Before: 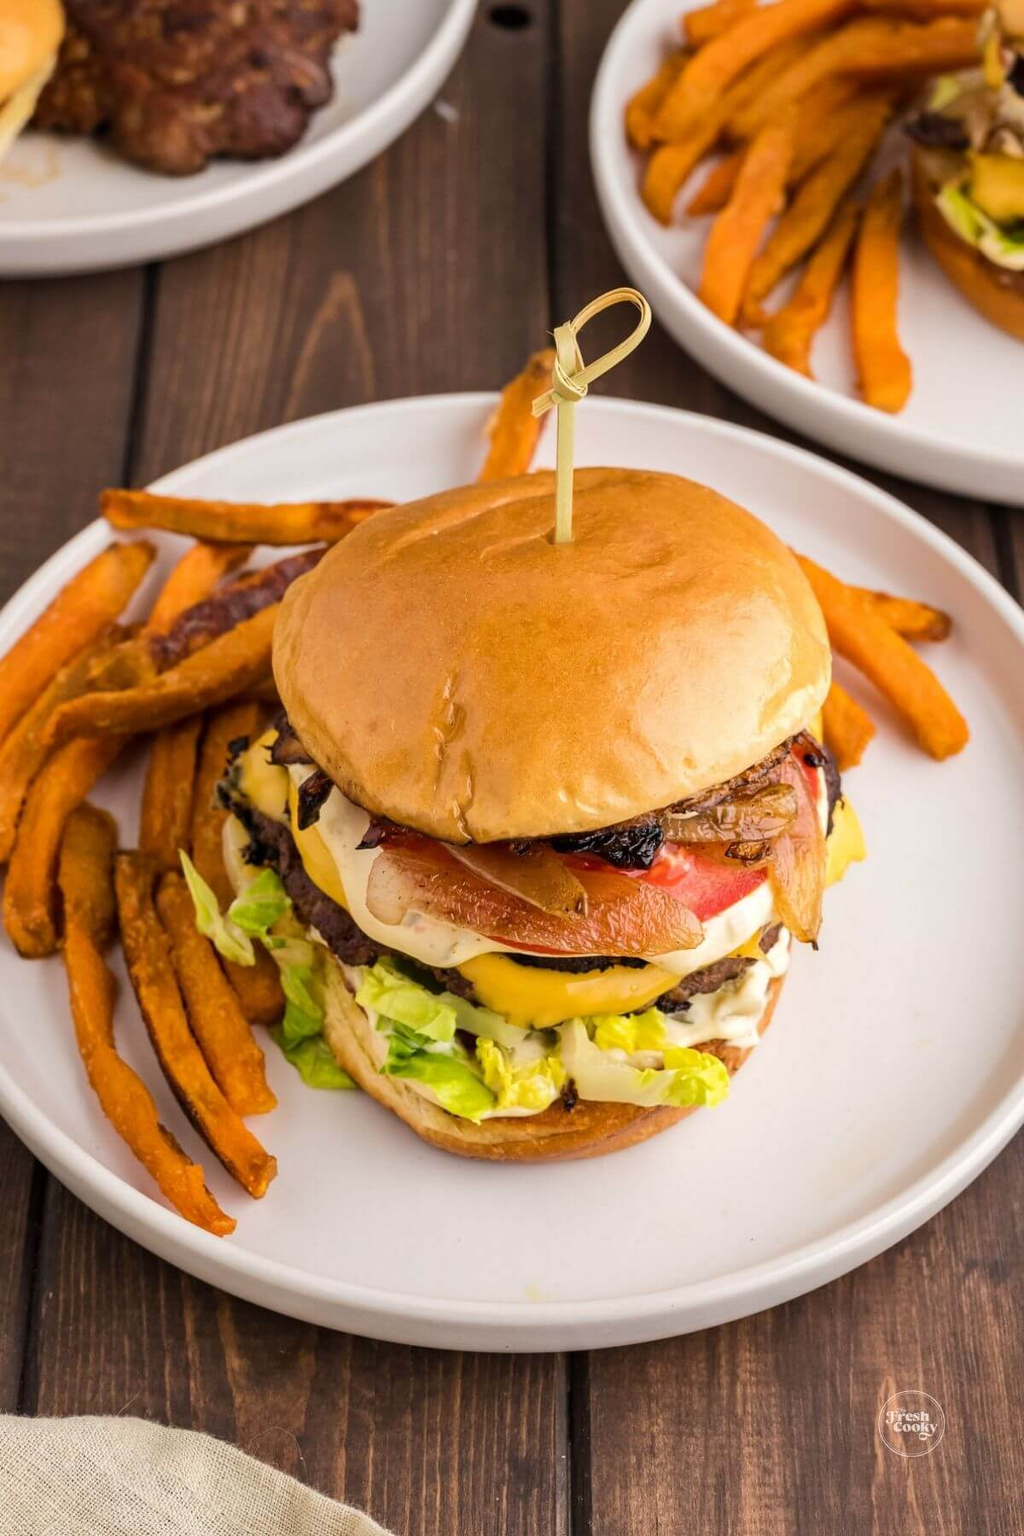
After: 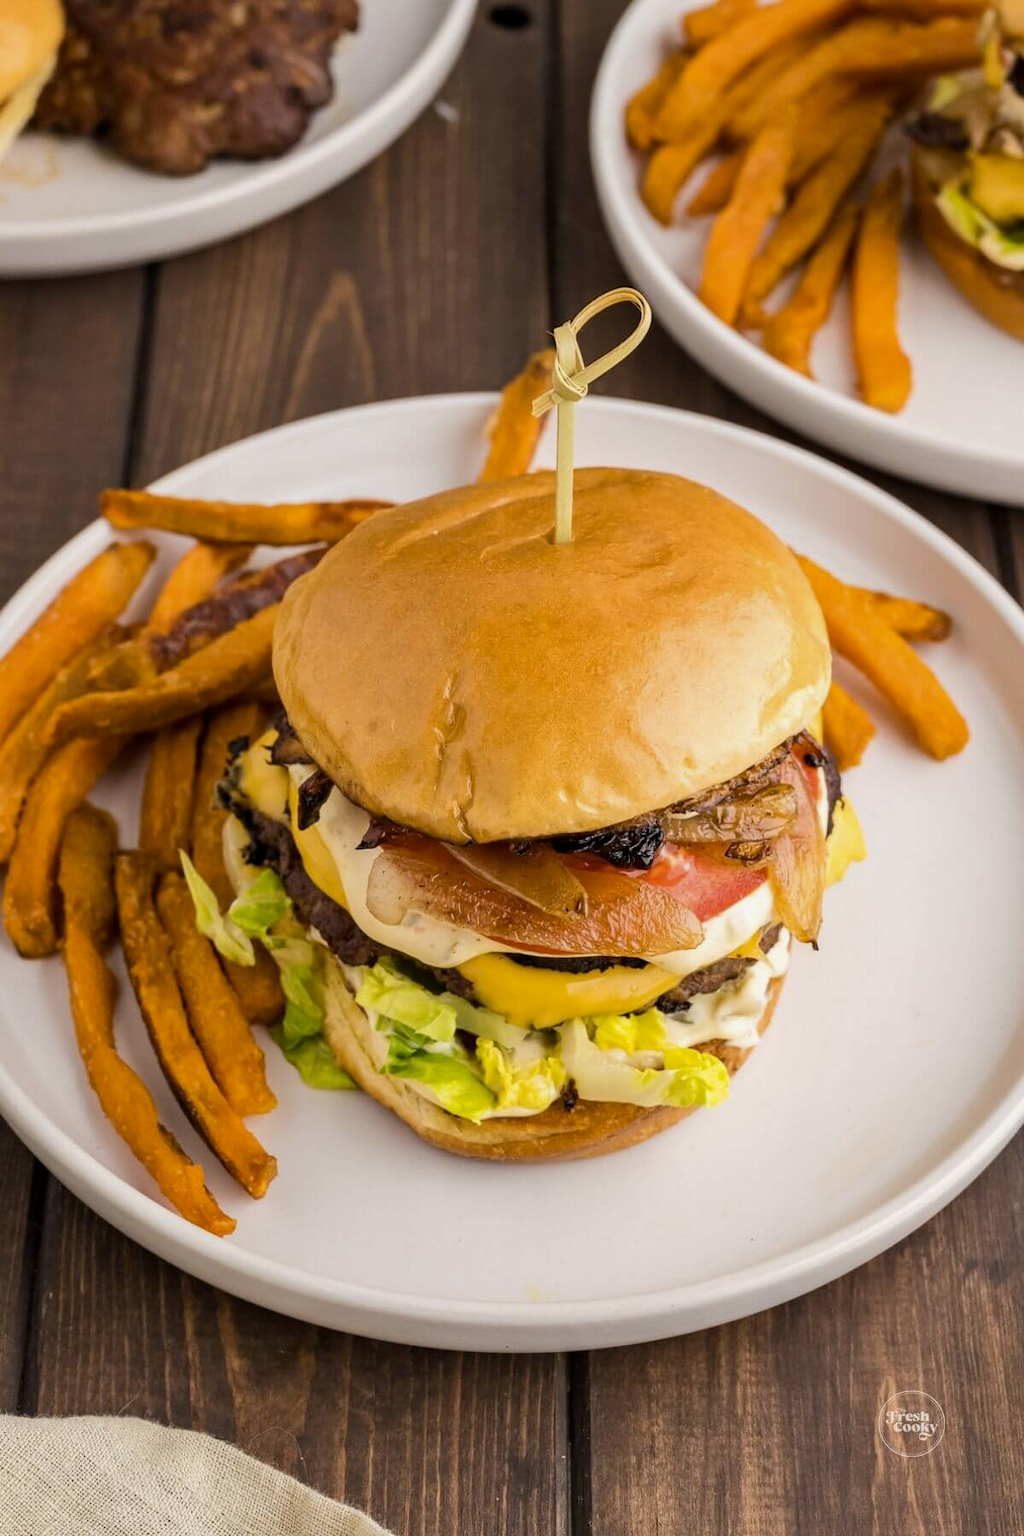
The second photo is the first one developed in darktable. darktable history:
exposure: black level correction 0.001, exposure -0.125 EV, compensate exposure bias true, compensate highlight preservation false
color contrast: green-magenta contrast 0.81
